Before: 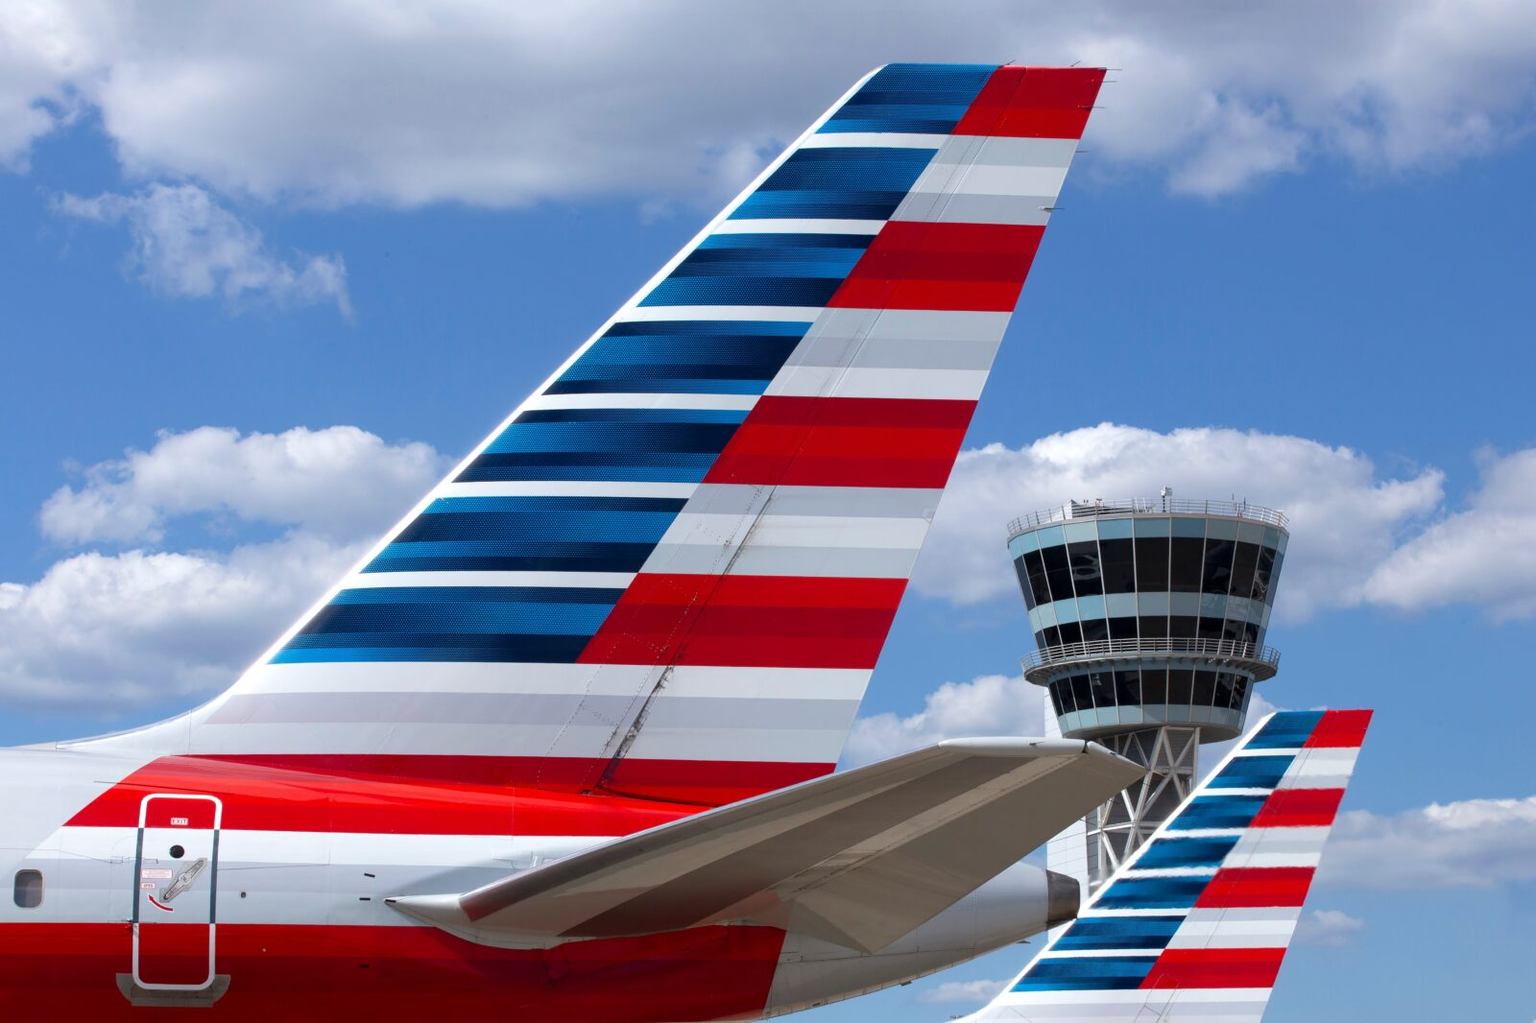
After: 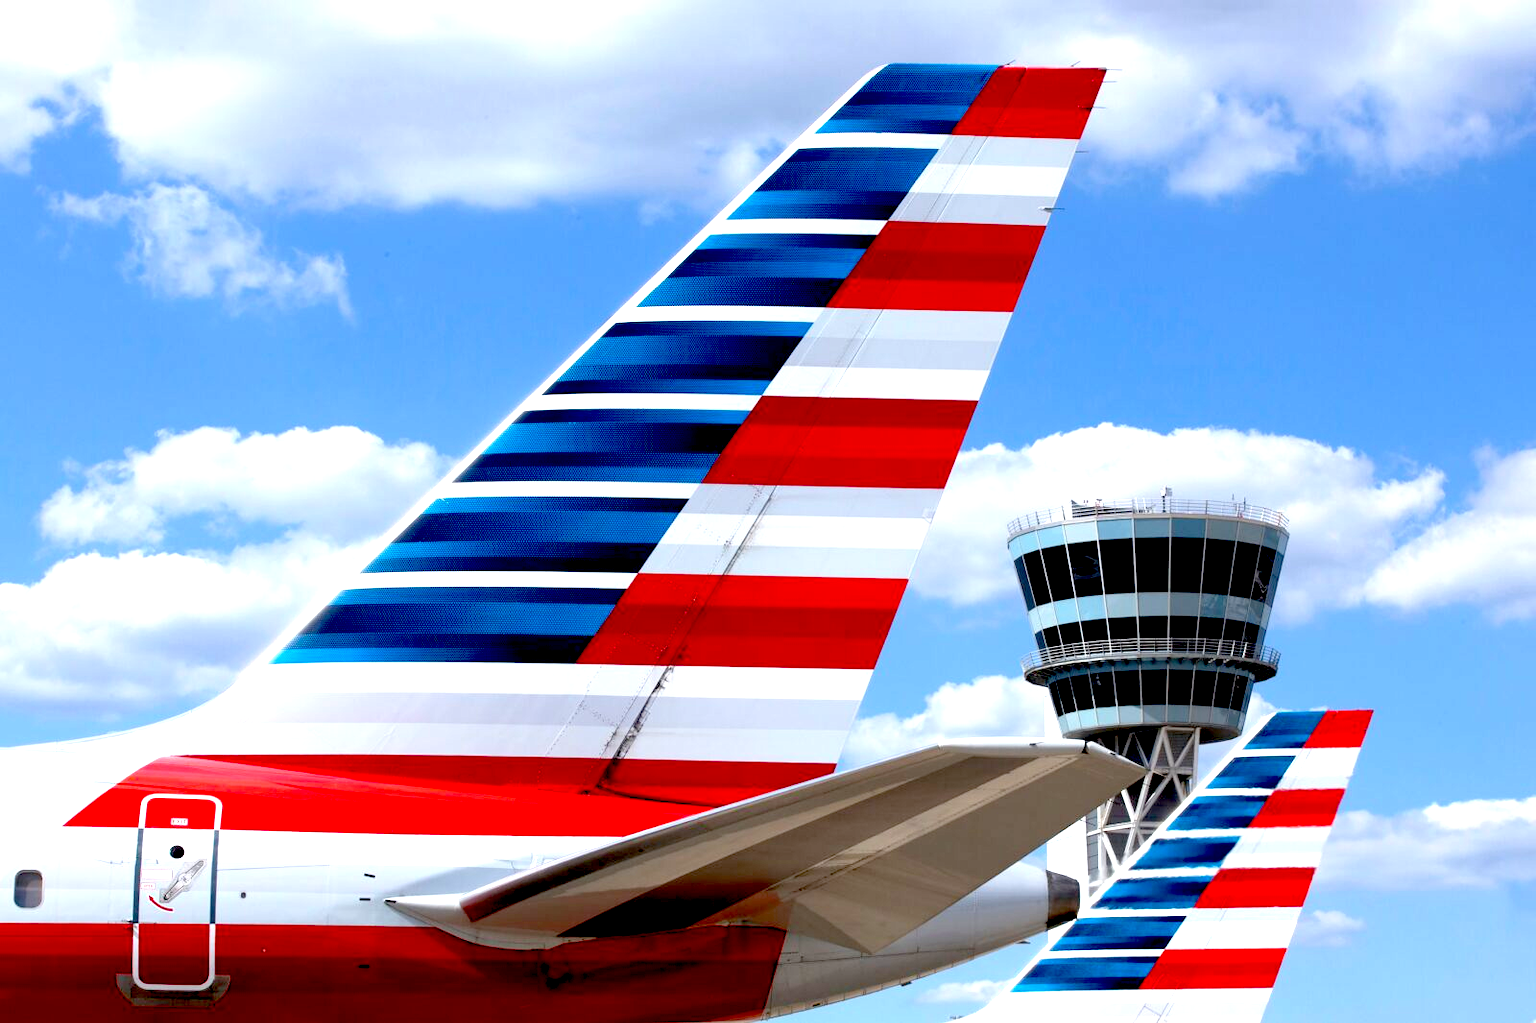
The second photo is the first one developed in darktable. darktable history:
exposure: black level correction 0.033, exposure 0.906 EV, compensate exposure bias true, compensate highlight preservation false
